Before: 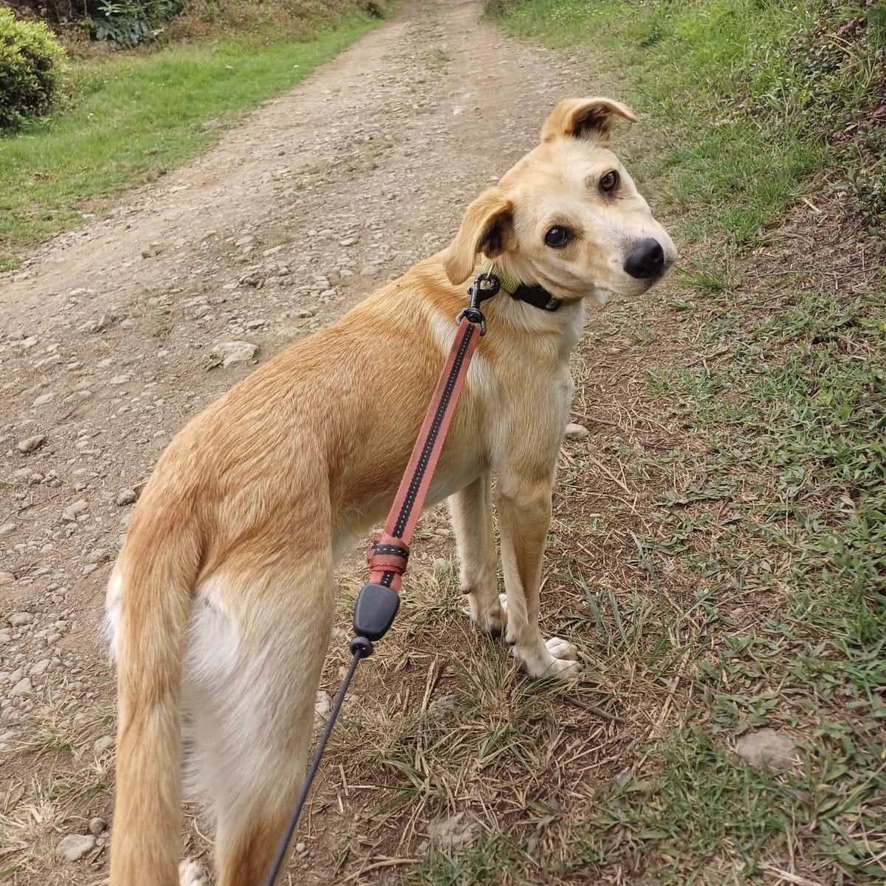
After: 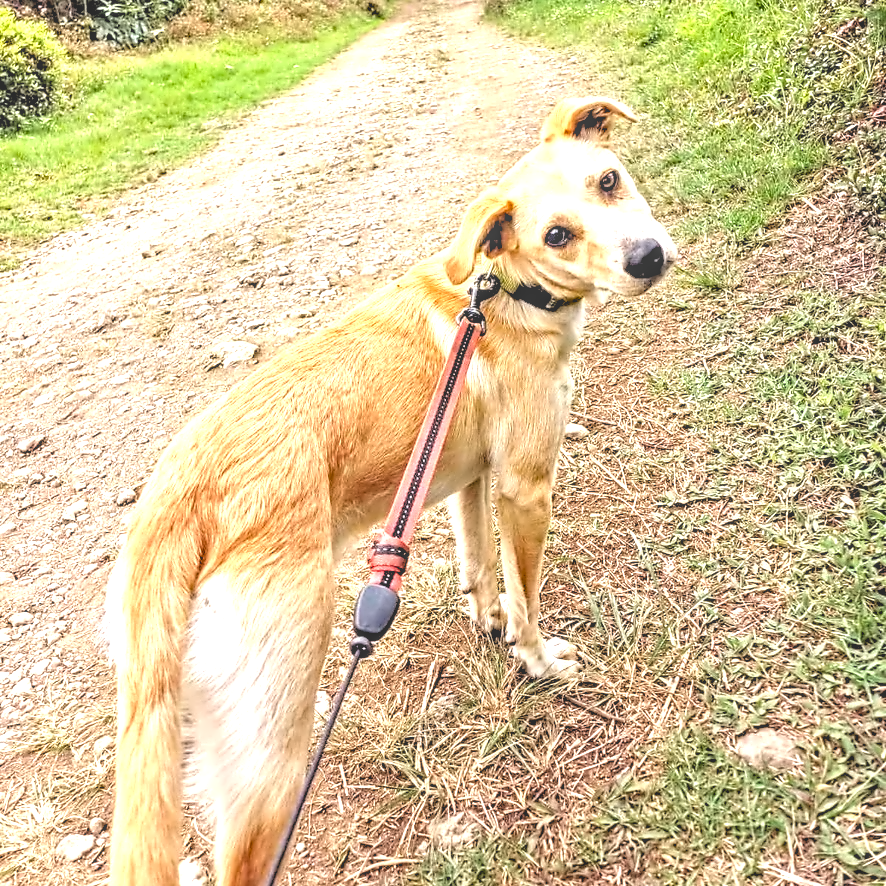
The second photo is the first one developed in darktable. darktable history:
haze removal: compatibility mode true, adaptive false
rgb levels: levels [[0.013, 0.434, 0.89], [0, 0.5, 1], [0, 0.5, 1]]
contrast equalizer: octaves 7, y [[0.5, 0.542, 0.583, 0.625, 0.667, 0.708], [0.5 ×6], [0.5 ×6], [0, 0.033, 0.067, 0.1, 0.133, 0.167], [0, 0.05, 0.1, 0.15, 0.2, 0.25]]
exposure: black level correction 0, exposure 1.3 EV, compensate exposure bias true, compensate highlight preservation false
local contrast: highlights 48%, shadows 0%, detail 100%
